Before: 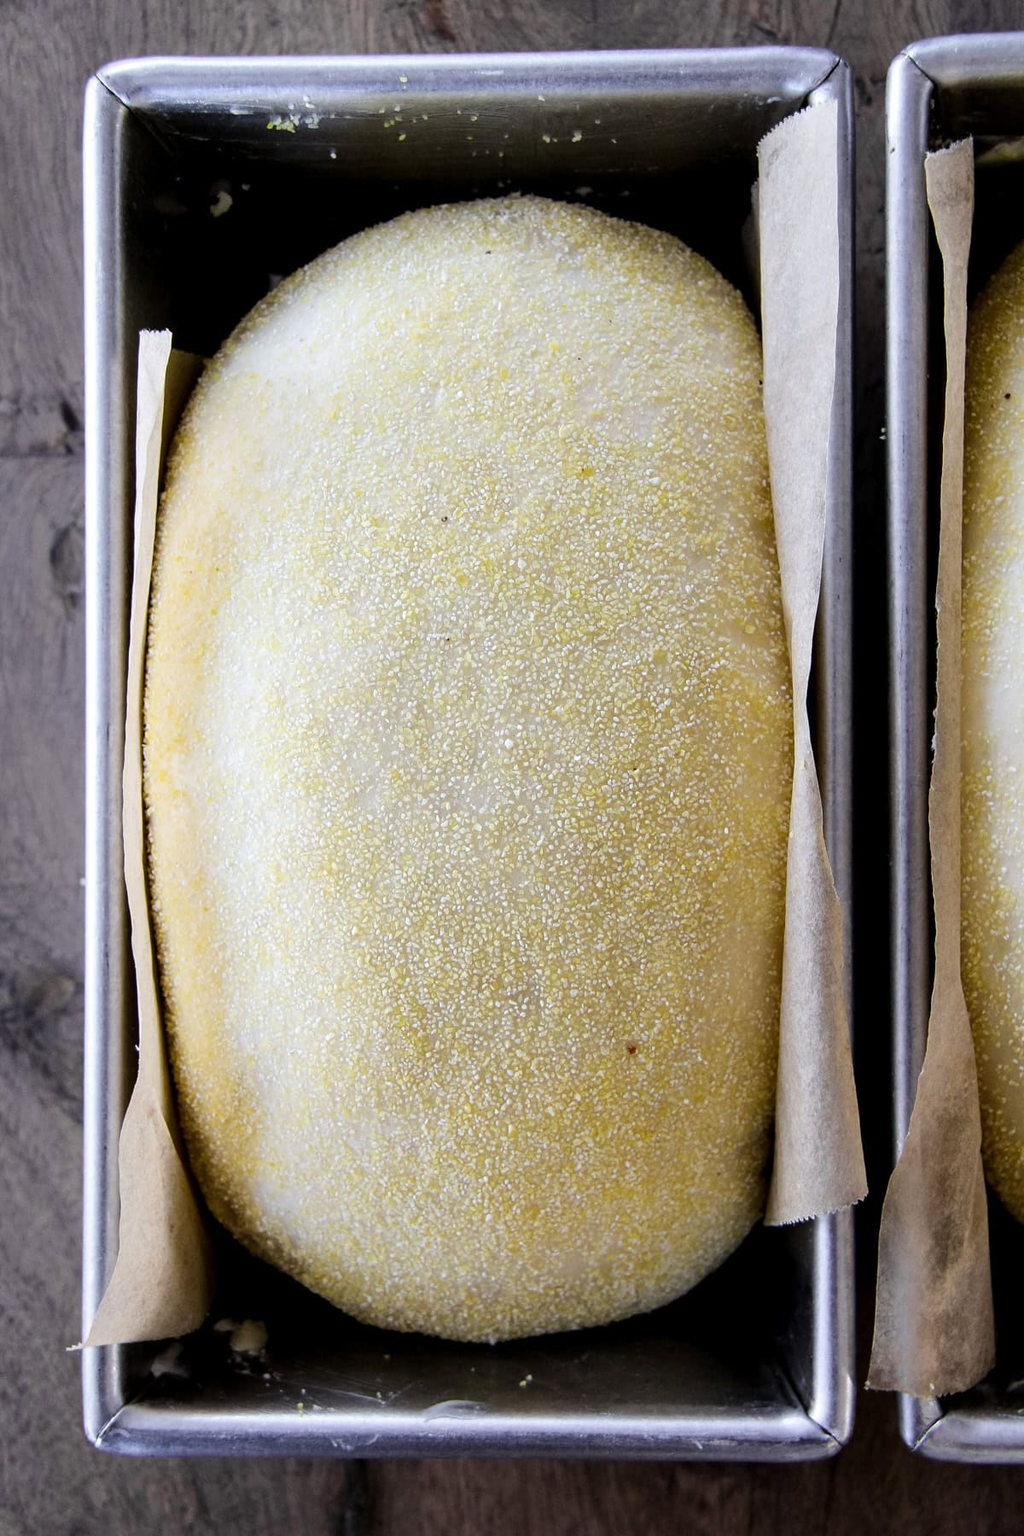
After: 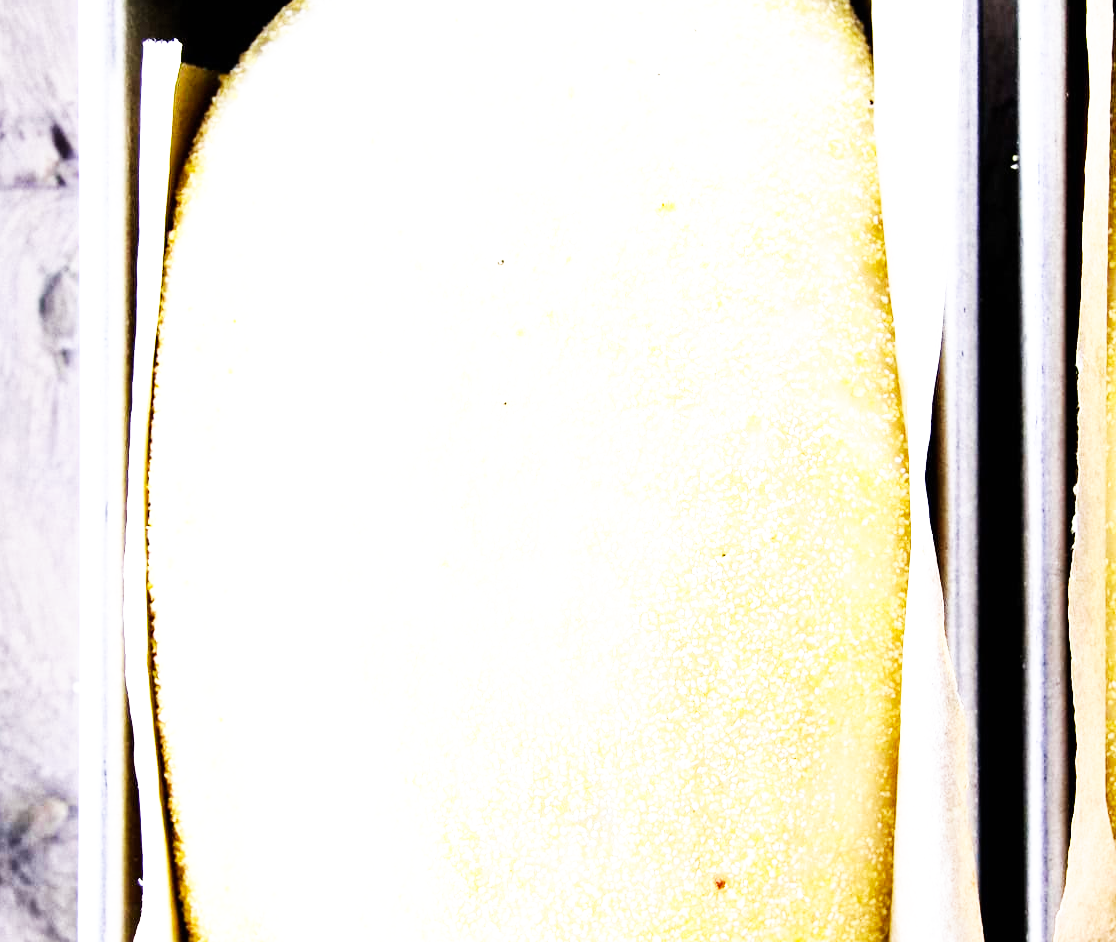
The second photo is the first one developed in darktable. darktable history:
crop: left 1.744%, top 19.225%, right 5.069%, bottom 28.357%
exposure: exposure 1.137 EV, compensate highlight preservation false
base curve: curves: ch0 [(0, 0) (0.007, 0.004) (0.027, 0.03) (0.046, 0.07) (0.207, 0.54) (0.442, 0.872) (0.673, 0.972) (1, 1)], preserve colors none
